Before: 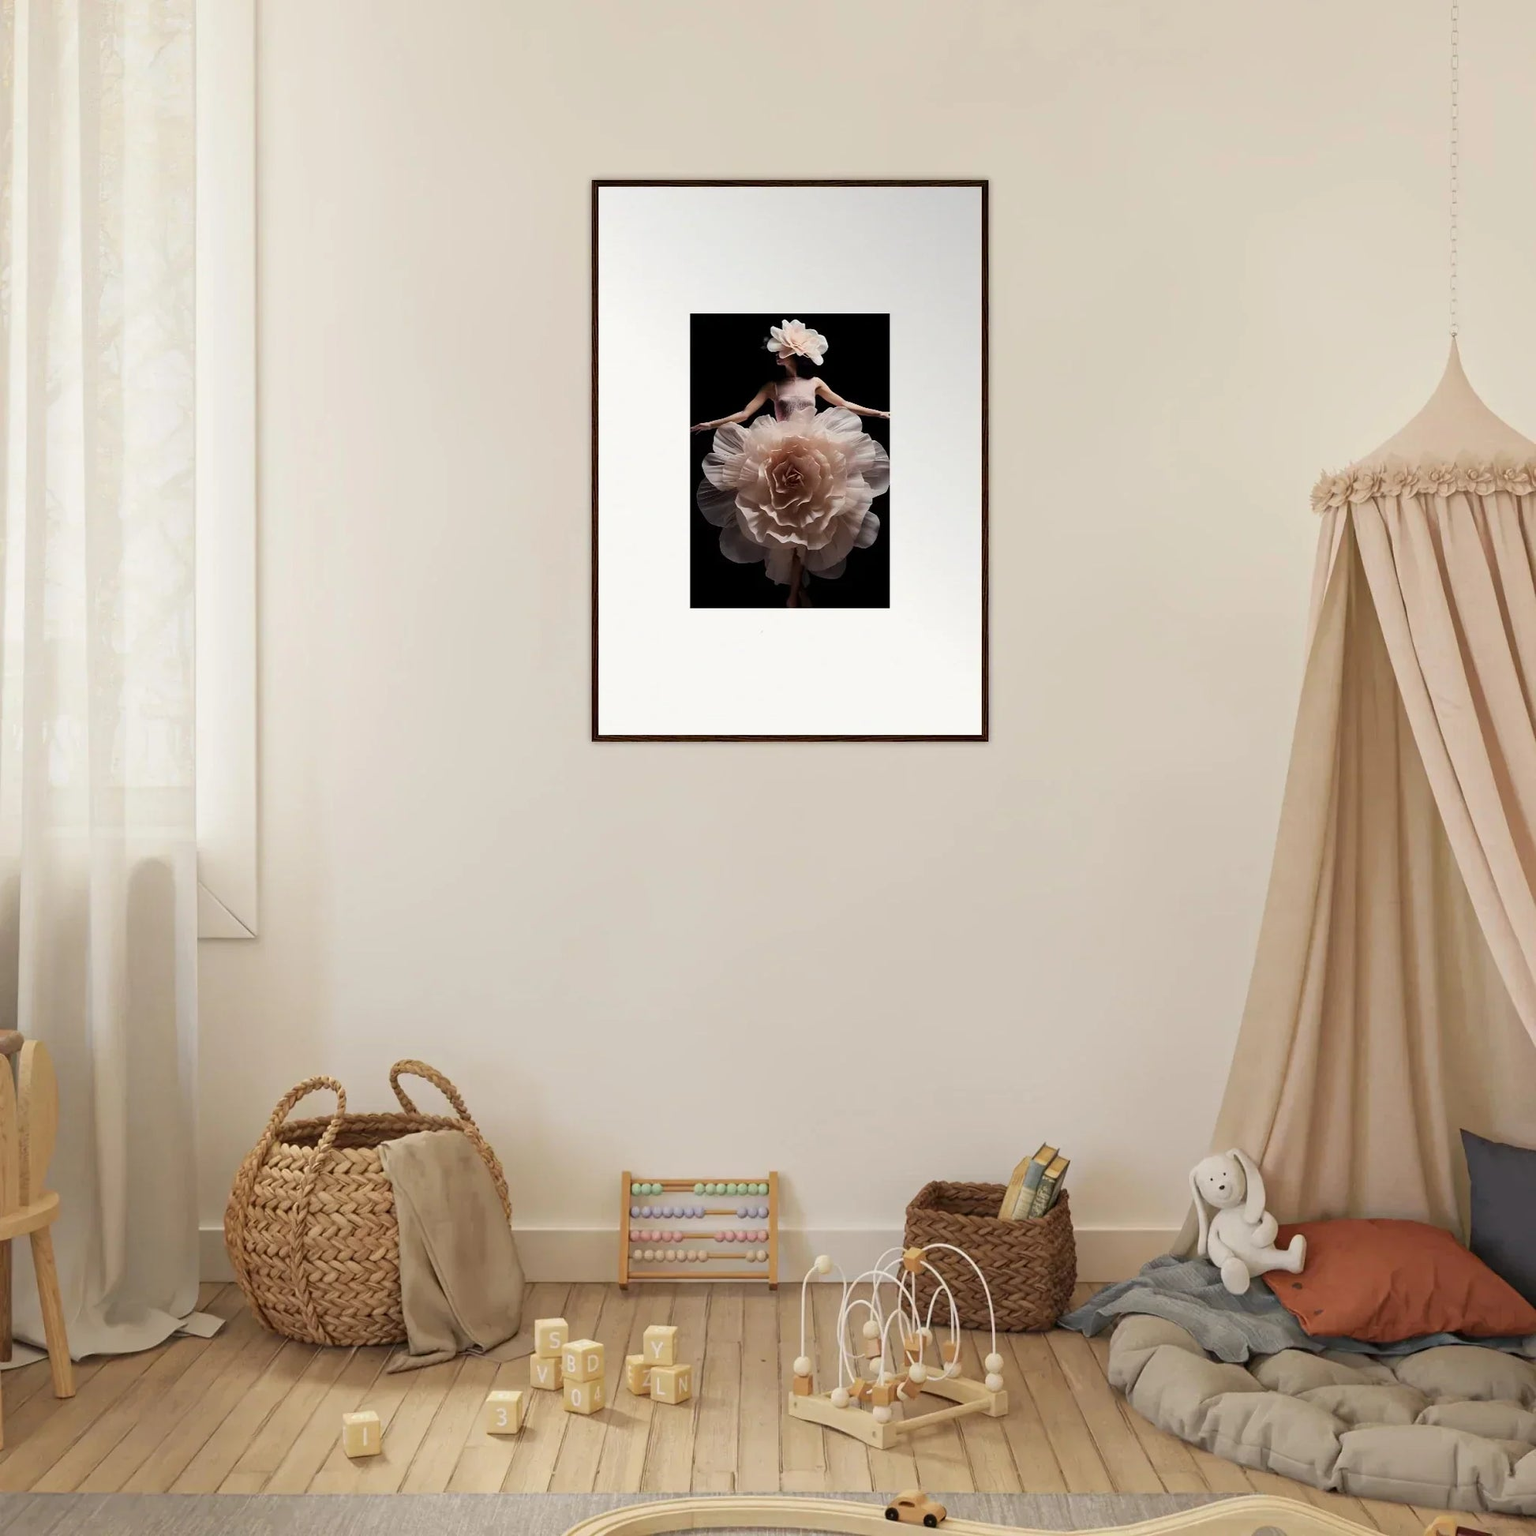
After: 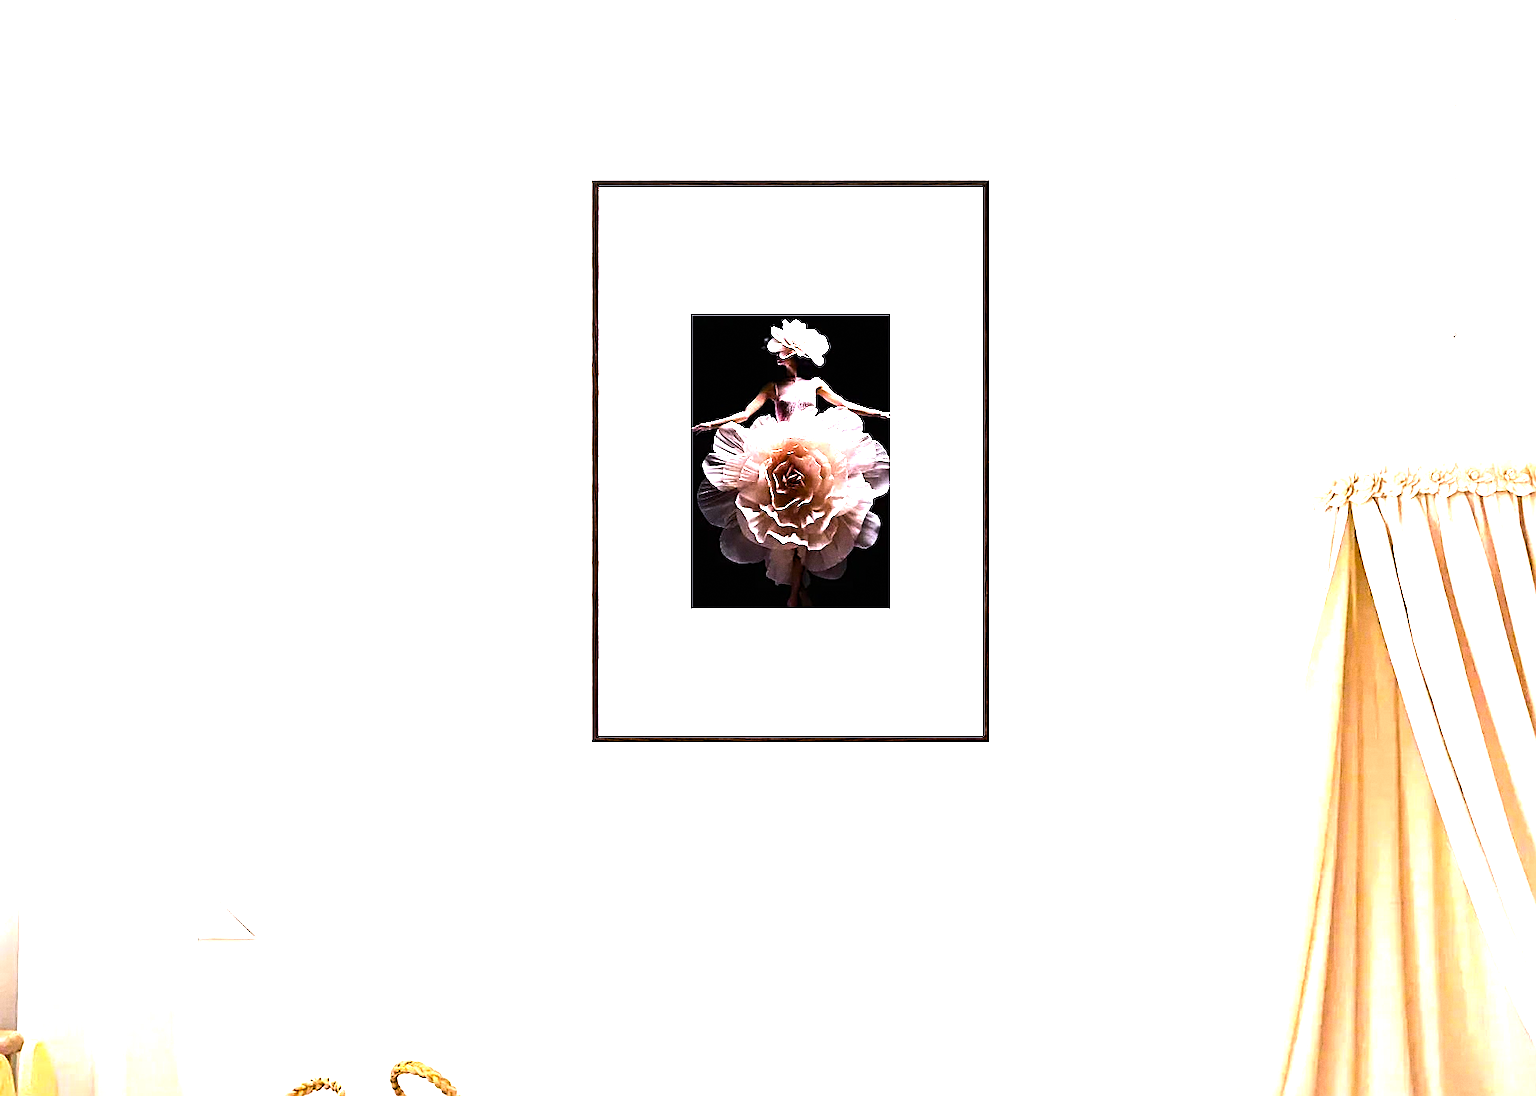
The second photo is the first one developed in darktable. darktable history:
sharpen: amount 0.75
grain: coarseness 0.09 ISO
white balance: red 1.004, blue 1.096
crop: bottom 28.576%
color balance rgb: linear chroma grading › global chroma 9%, perceptual saturation grading › global saturation 36%, perceptual saturation grading › shadows 35%, perceptual brilliance grading › global brilliance 15%, perceptual brilliance grading › shadows -35%, global vibrance 15%
exposure: black level correction -0.001, exposure 0.9 EV, compensate exposure bias true, compensate highlight preservation false
tone equalizer: -8 EV -0.75 EV, -7 EV -0.7 EV, -6 EV -0.6 EV, -5 EV -0.4 EV, -3 EV 0.4 EV, -2 EV 0.6 EV, -1 EV 0.7 EV, +0 EV 0.75 EV, edges refinement/feathering 500, mask exposure compensation -1.57 EV, preserve details no
